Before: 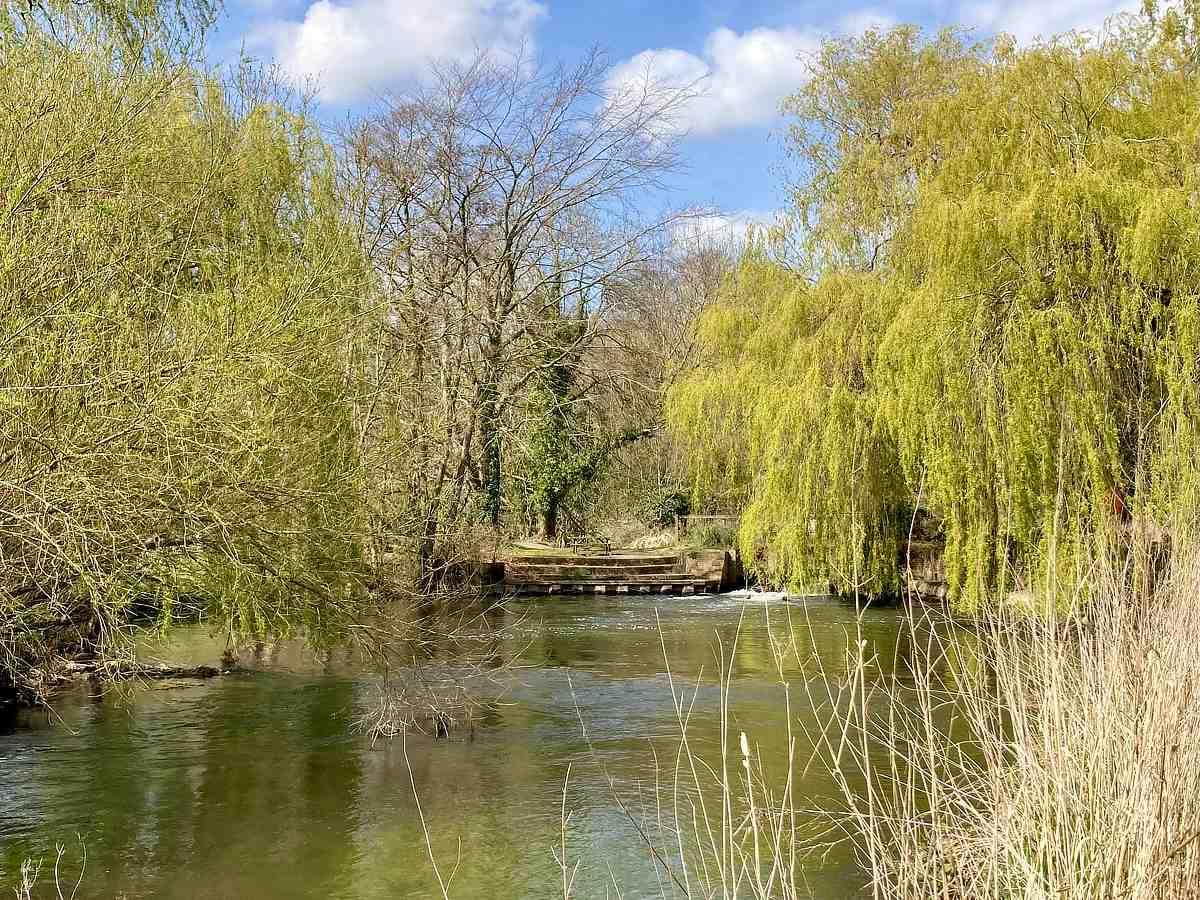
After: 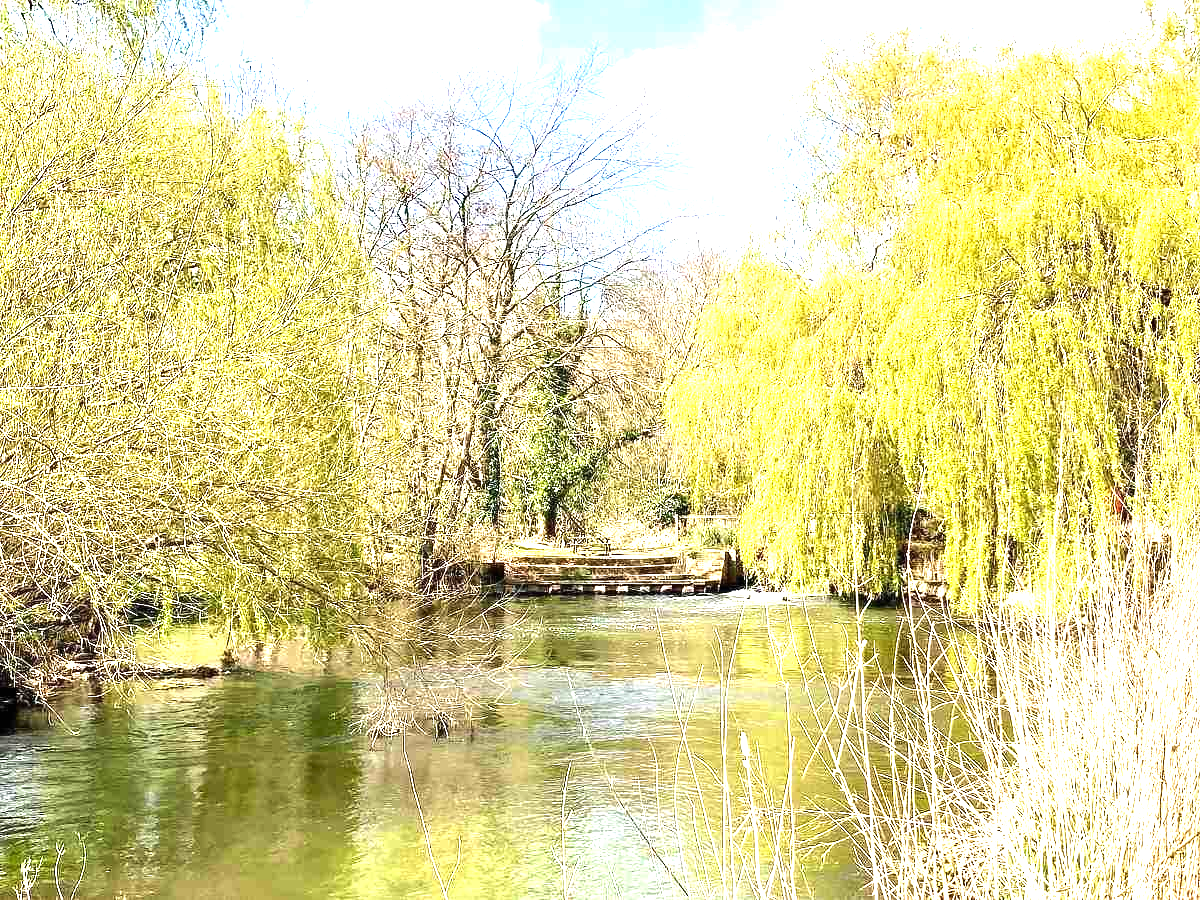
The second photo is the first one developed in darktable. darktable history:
exposure: black level correction 0, exposure 1.5 EV, compensate exposure bias true, compensate highlight preservation false
tone equalizer: -8 EV -0.417 EV, -7 EV -0.389 EV, -6 EV -0.333 EV, -5 EV -0.222 EV, -3 EV 0.222 EV, -2 EV 0.333 EV, -1 EV 0.389 EV, +0 EV 0.417 EV, edges refinement/feathering 500, mask exposure compensation -1.57 EV, preserve details no
